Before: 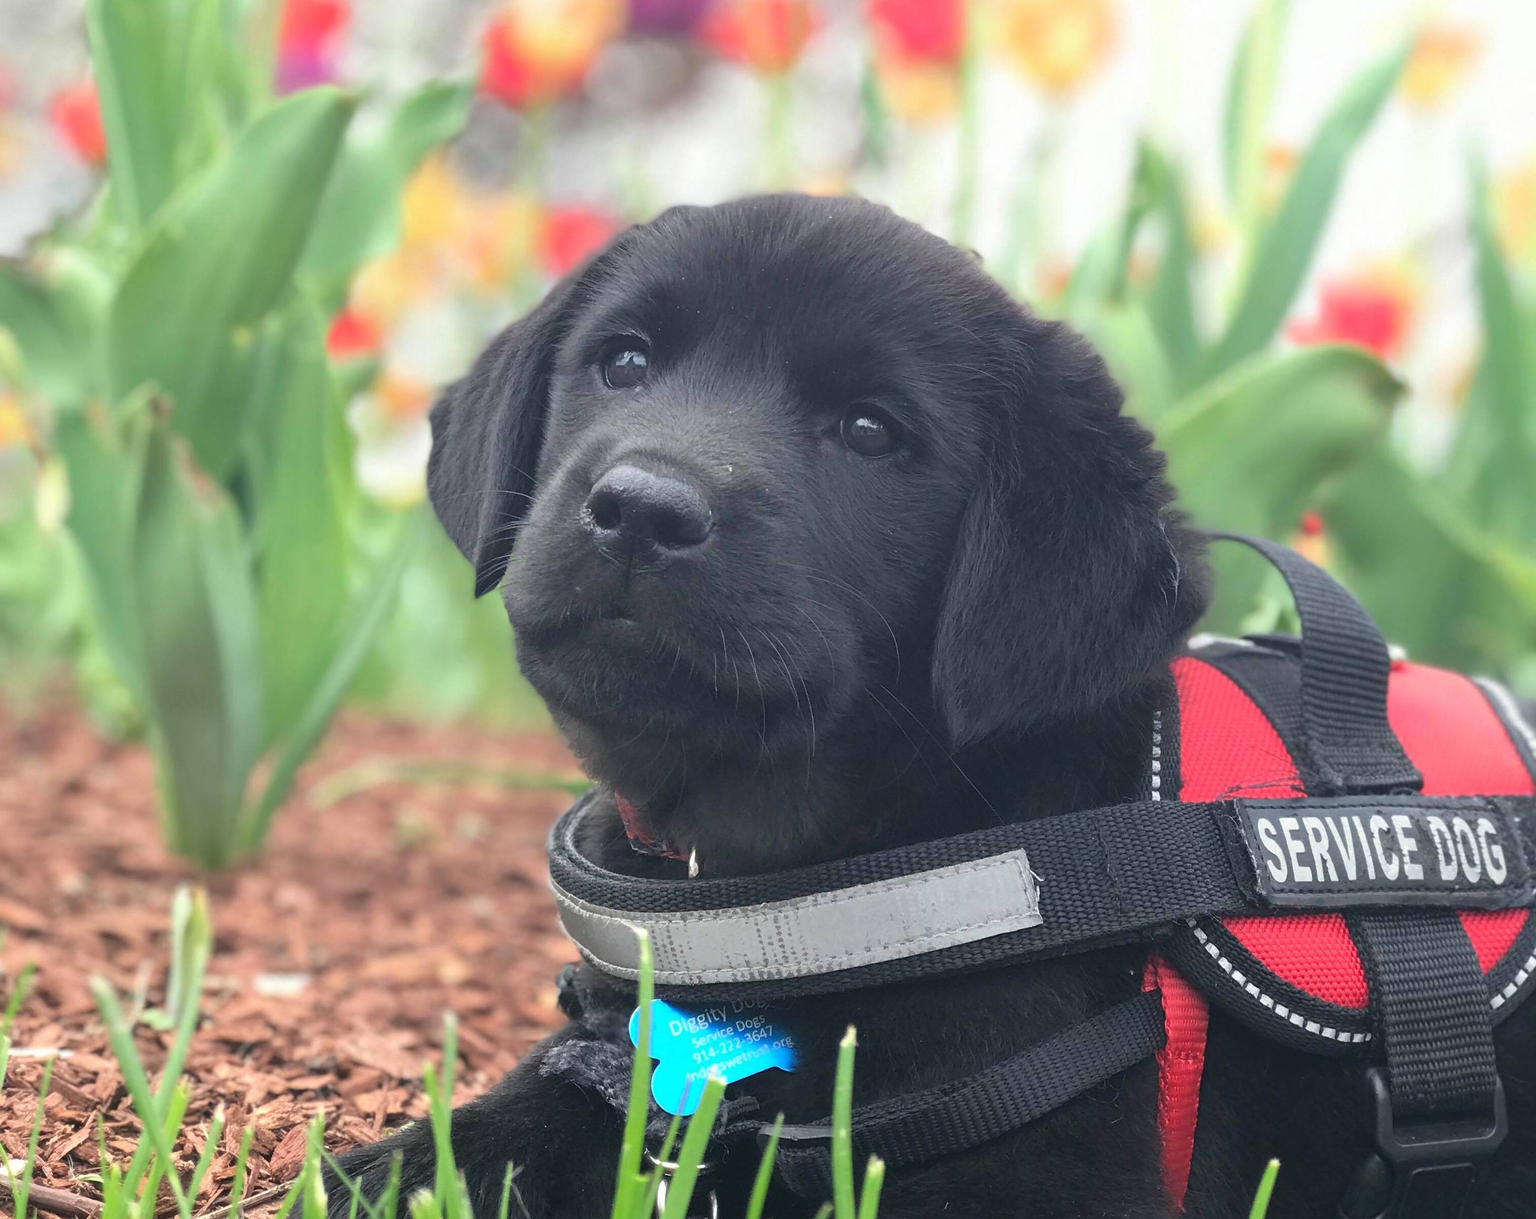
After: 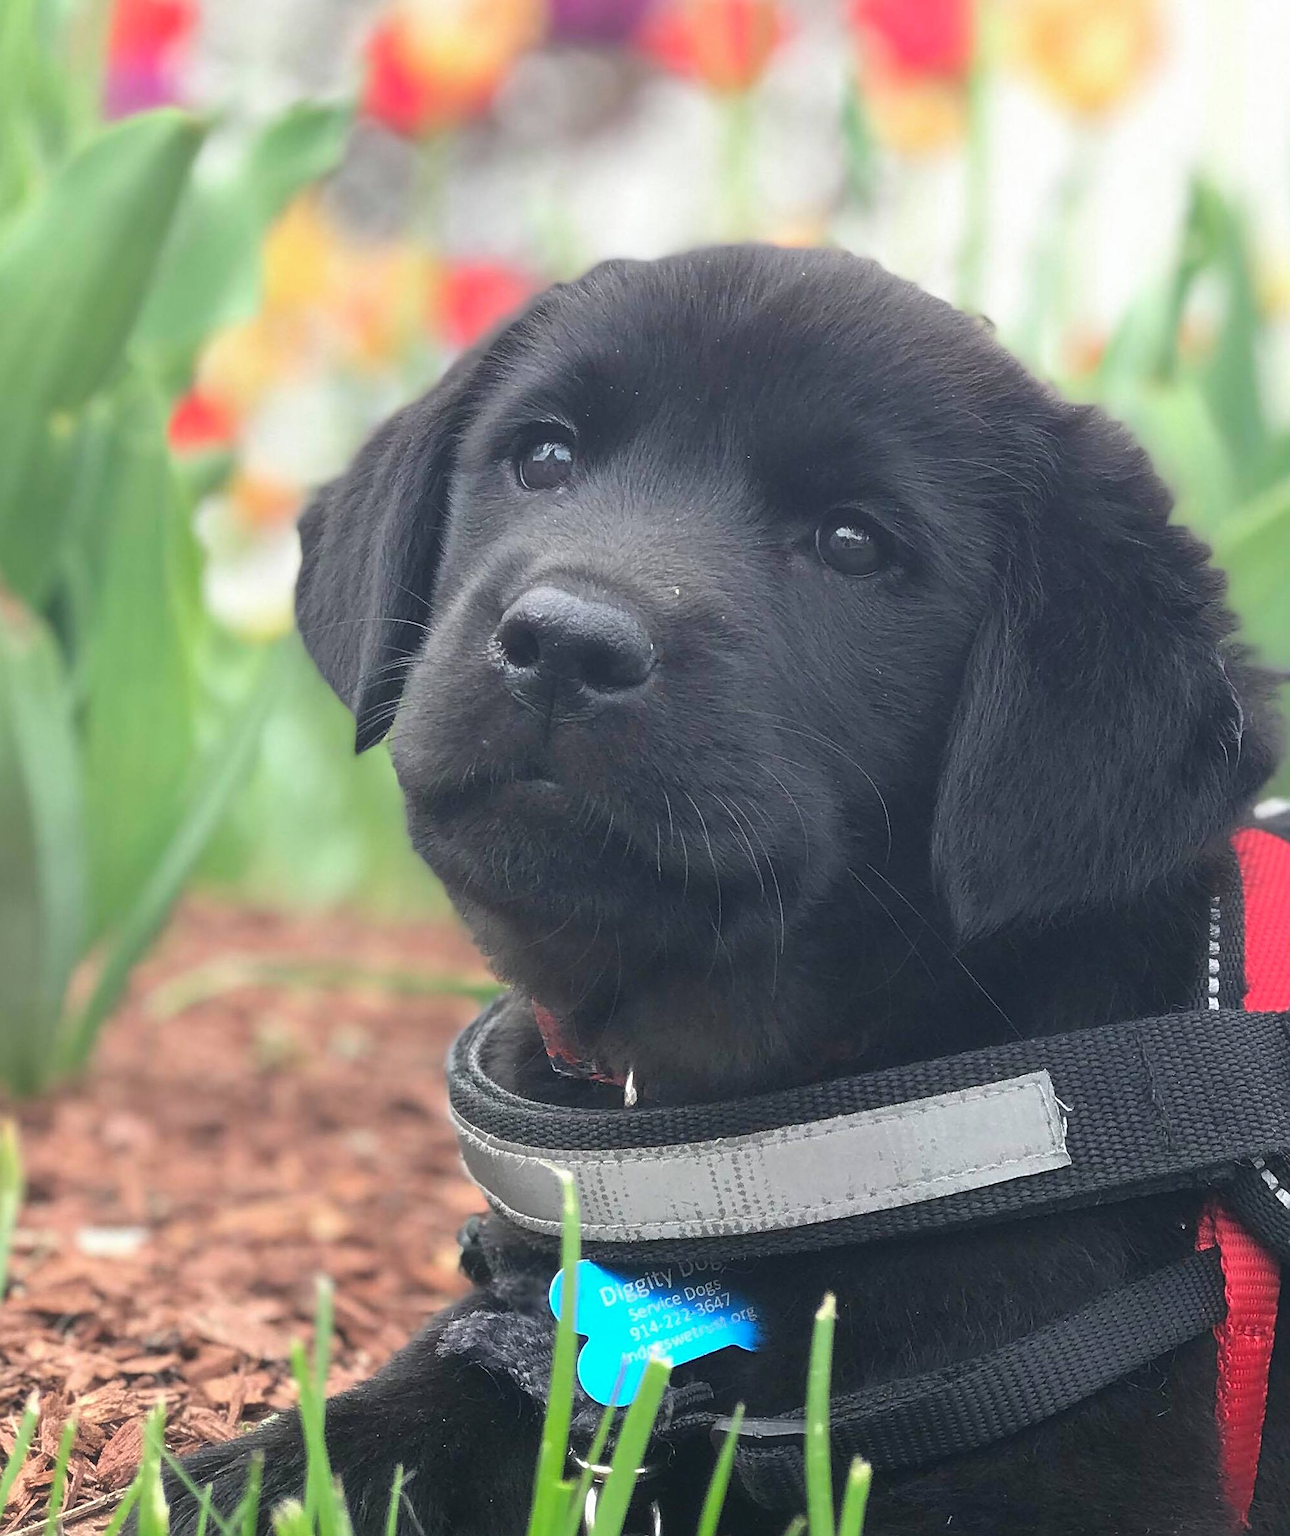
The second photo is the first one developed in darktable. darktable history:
haze removal: strength -0.09, adaptive false
vibrance: on, module defaults
crop and rotate: left 12.648%, right 20.685%
sharpen: on, module defaults
